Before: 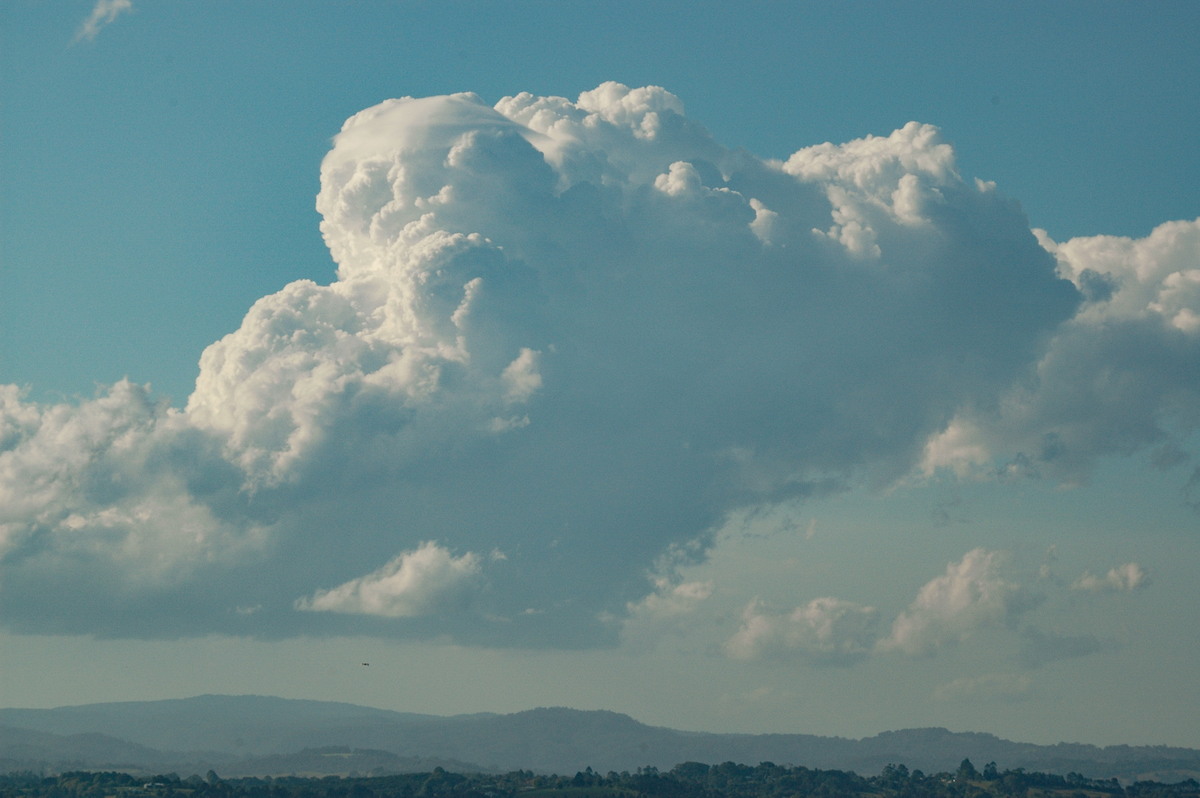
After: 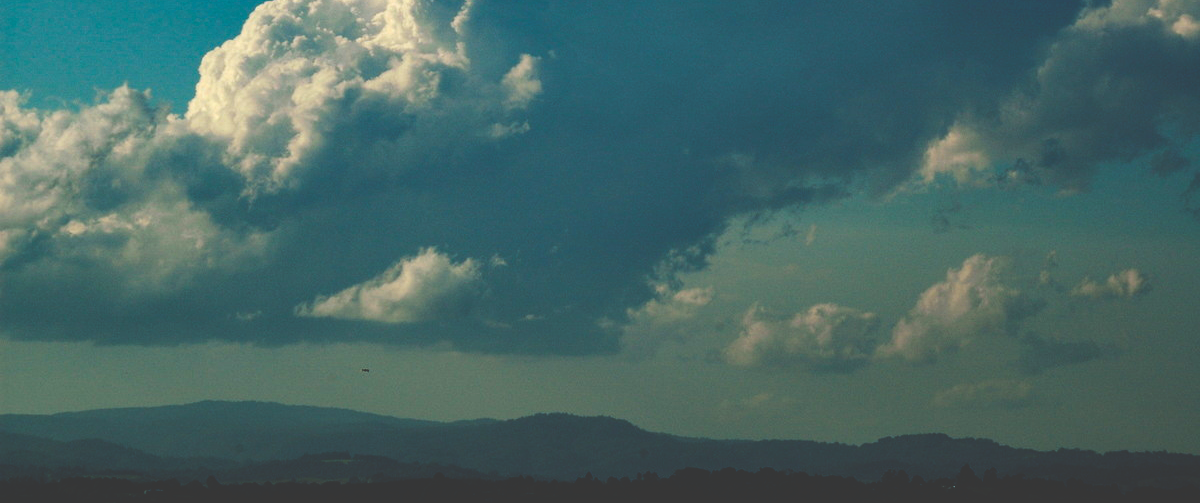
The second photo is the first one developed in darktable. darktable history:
color balance rgb: shadows lift › luminance -19.608%, linear chroma grading › global chroma 9.138%, perceptual saturation grading › global saturation 0.79%, global vibrance 20%
base curve: curves: ch0 [(0, 0.036) (0.083, 0.04) (0.804, 1)], preserve colors none
crop and rotate: top 36.91%
